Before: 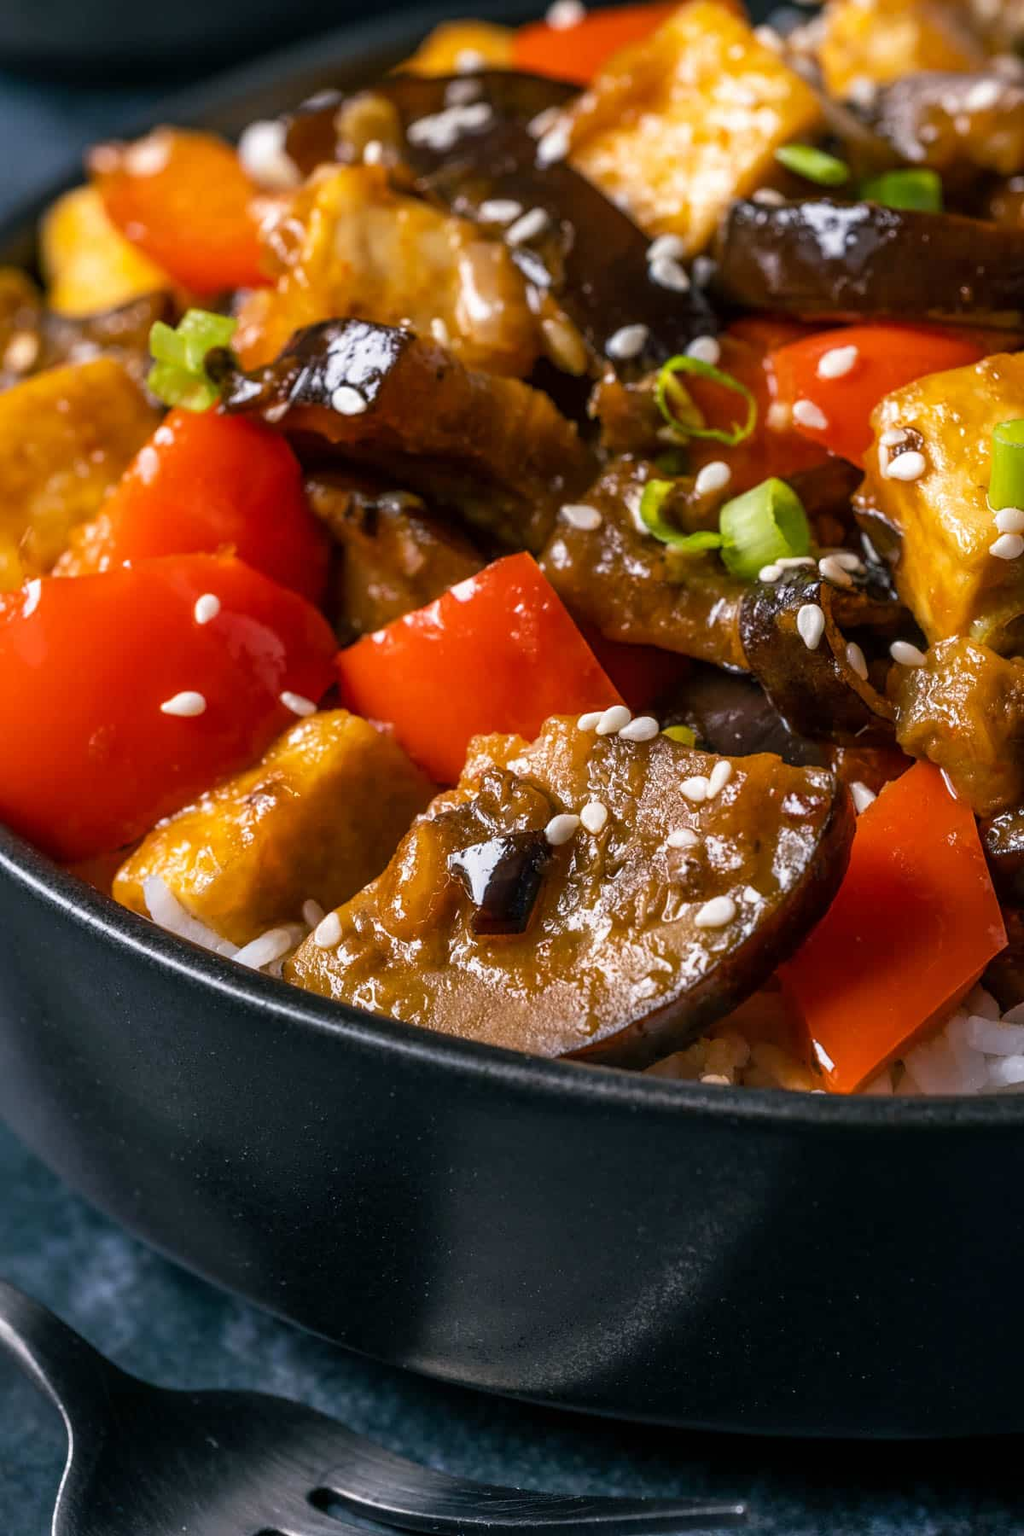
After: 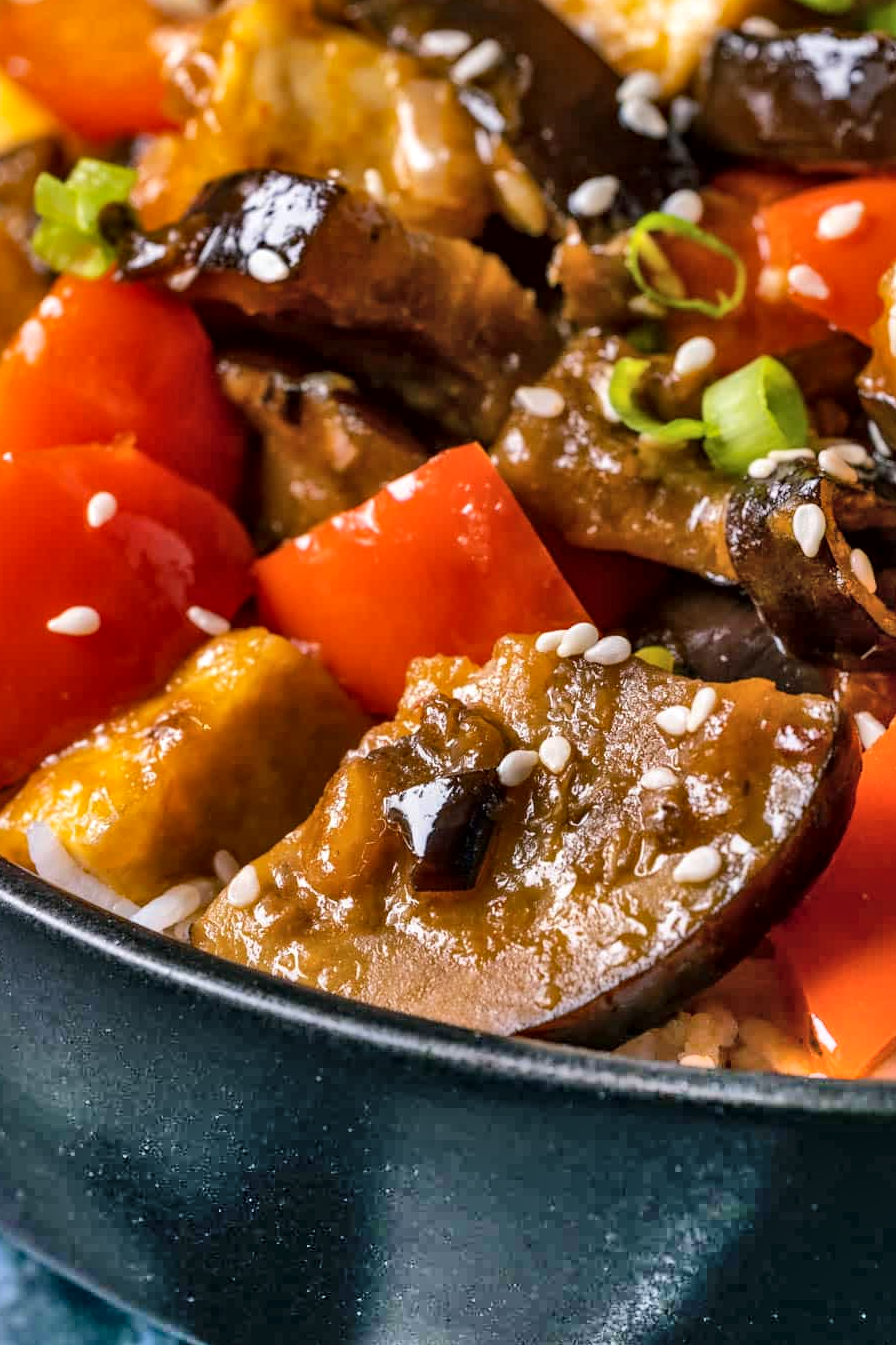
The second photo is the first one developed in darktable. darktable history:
local contrast: mode bilateral grid, contrast 20, coarseness 50, detail 130%, midtone range 0.2
haze removal: compatibility mode true, adaptive false
shadows and highlights: shadows 75, highlights -25, soften with gaussian
crop and rotate: left 11.831%, top 11.346%, right 13.429%, bottom 13.899%
